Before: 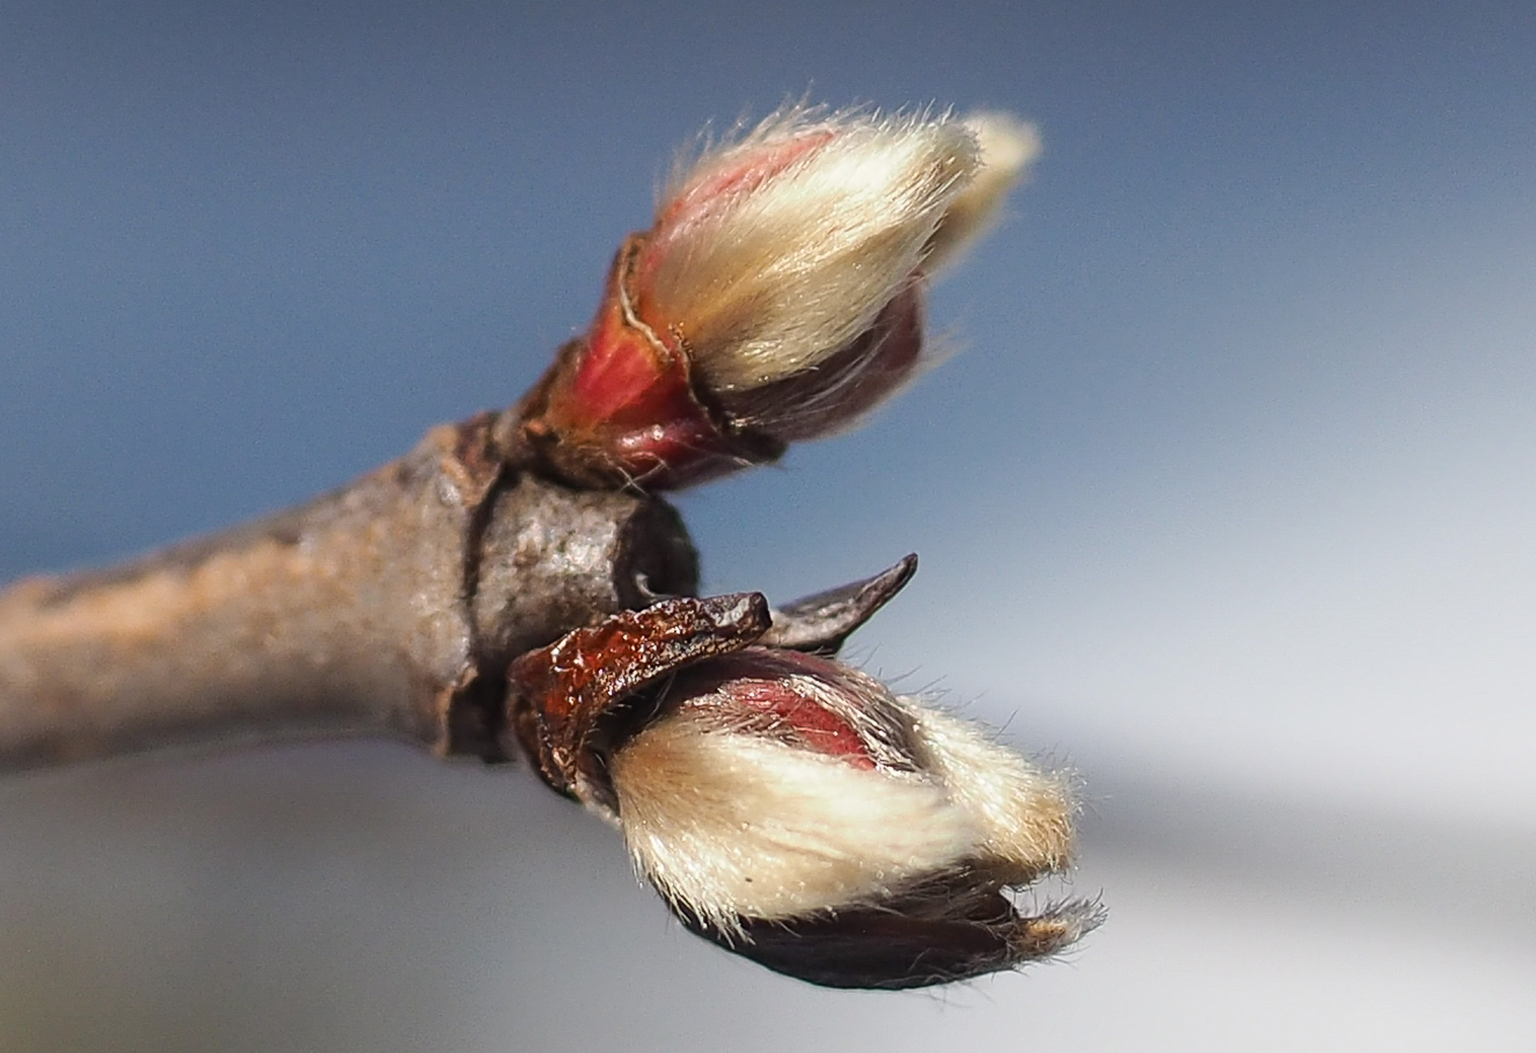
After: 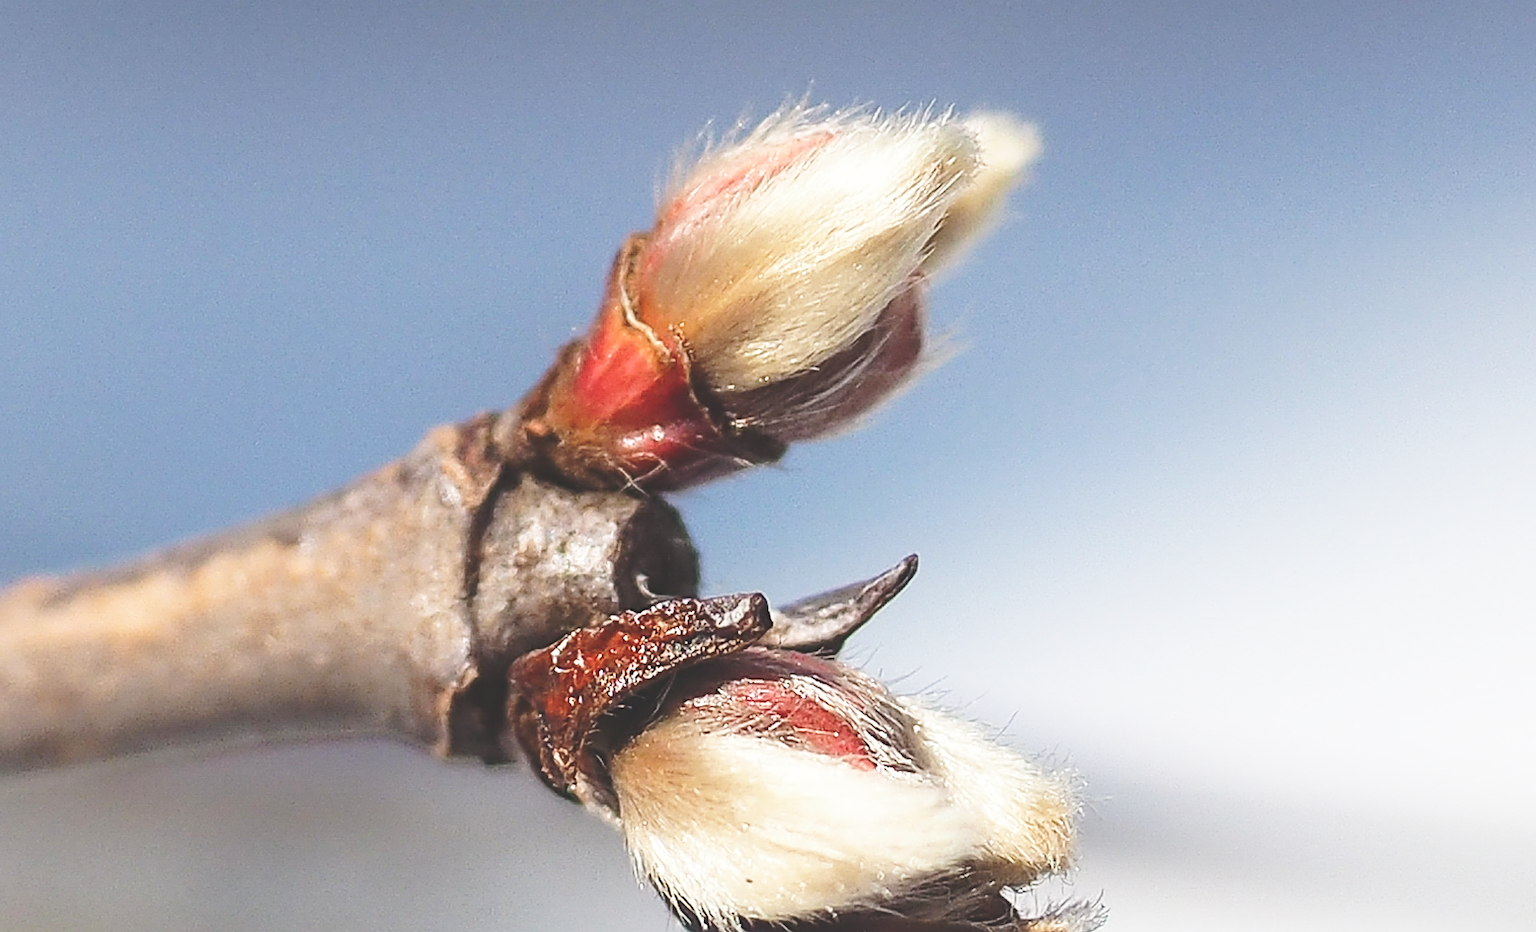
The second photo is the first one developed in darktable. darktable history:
crop and rotate: top 0%, bottom 11.49%
exposure: black level correction -0.028, compensate highlight preservation false
base curve: curves: ch0 [(0, 0) (0.036, 0.037) (0.121, 0.228) (0.46, 0.76) (0.859, 0.983) (1, 1)], preserve colors none
sharpen: on, module defaults
